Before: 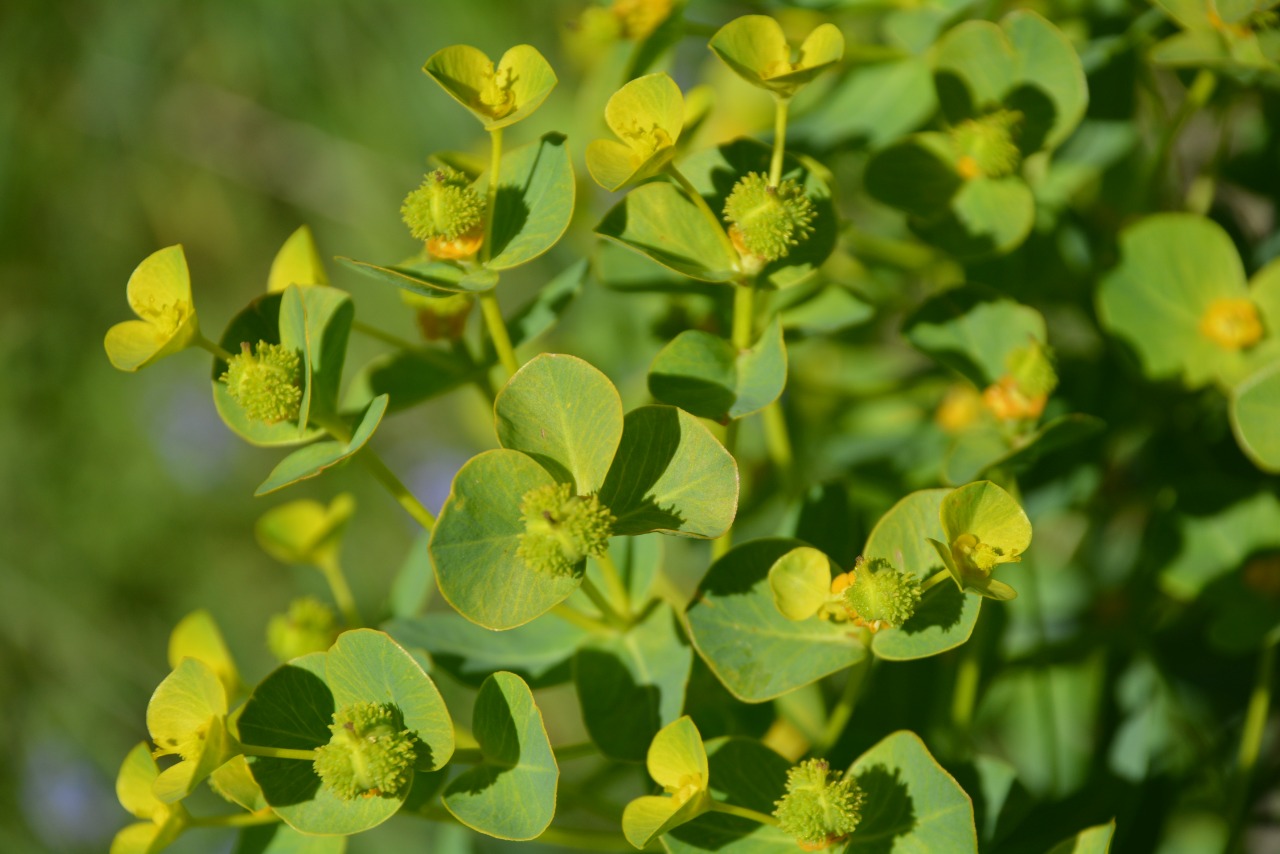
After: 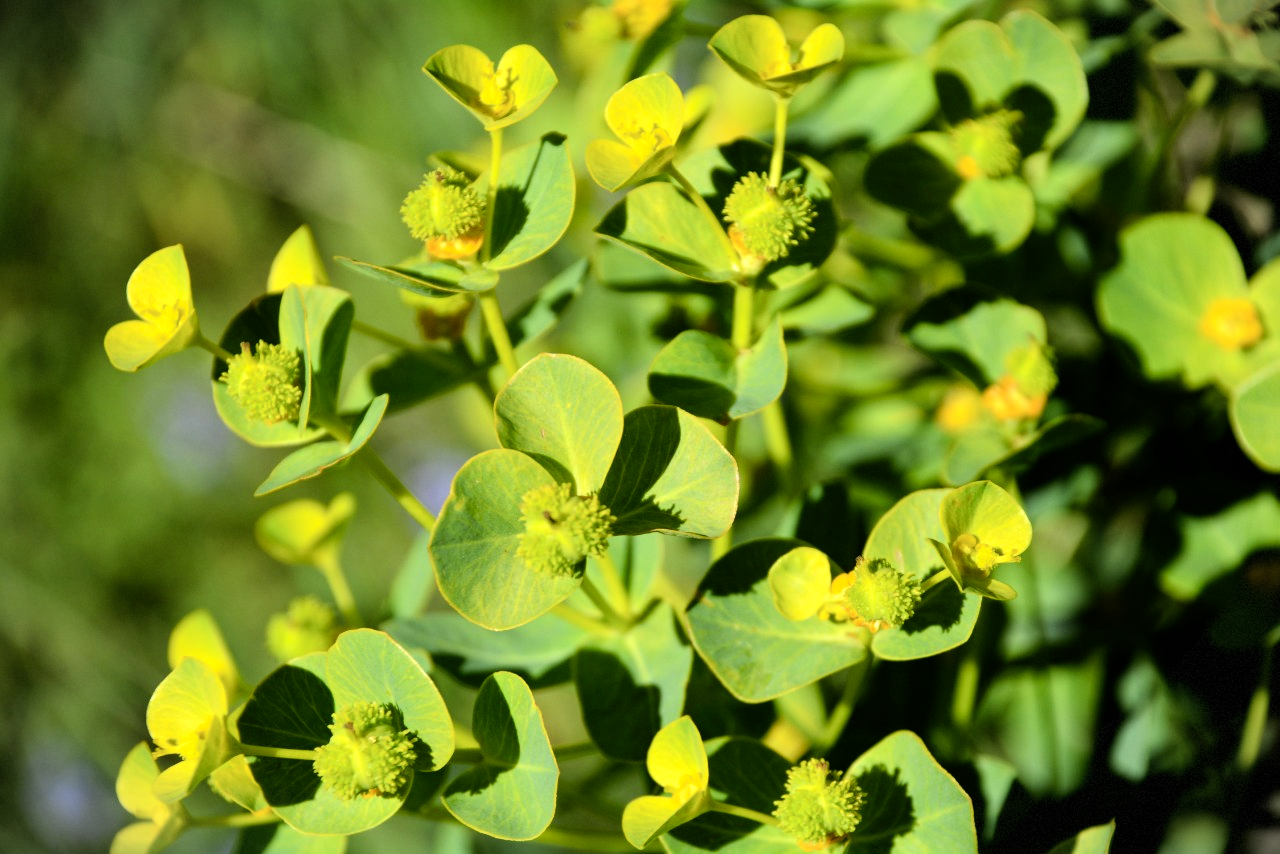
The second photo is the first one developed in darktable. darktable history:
filmic rgb: black relative exposure -5 EV, hardness 2.88, contrast 1.4, highlights saturation mix -30%
levels: mode automatic, black 0.023%, white 99.97%, levels [0.062, 0.494, 0.925]
vignetting: fall-off start 100%, brightness -0.406, saturation -0.3, width/height ratio 1.324, dithering 8-bit output, unbound false
